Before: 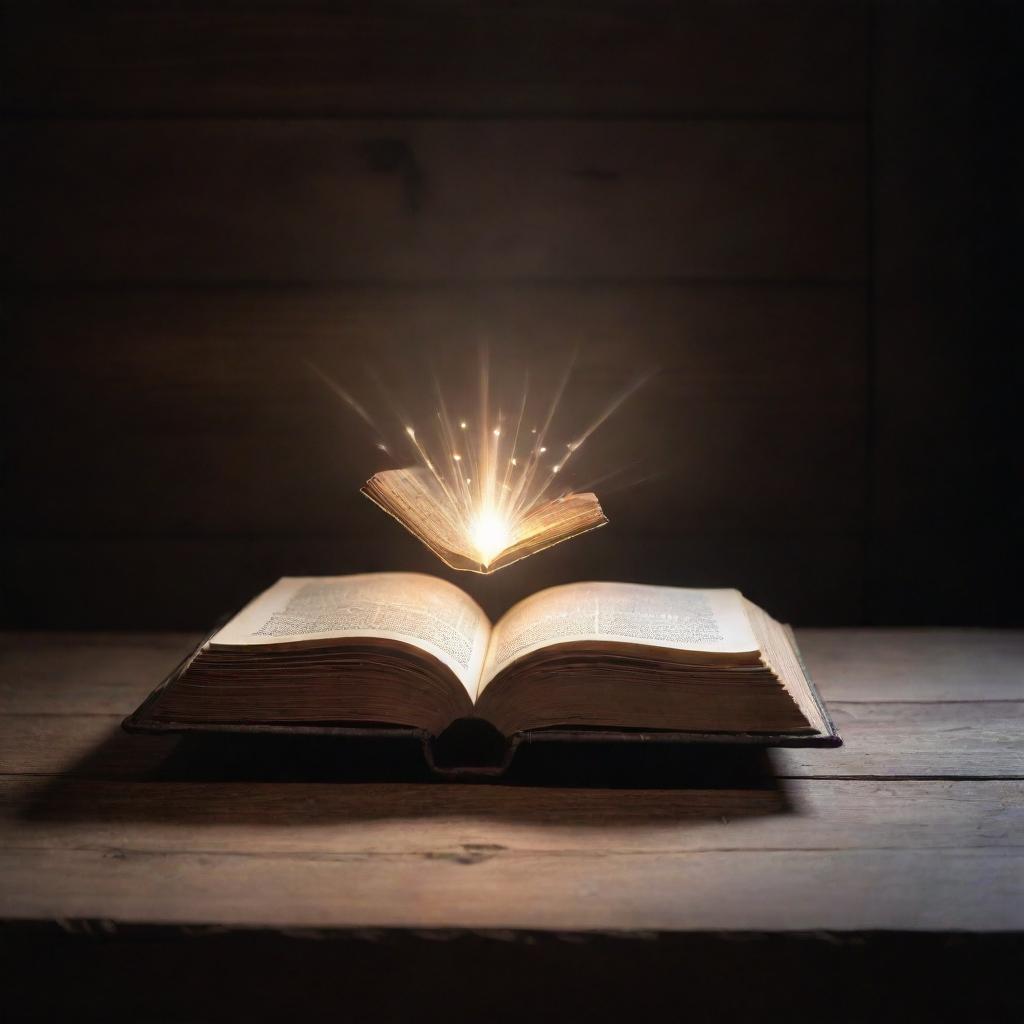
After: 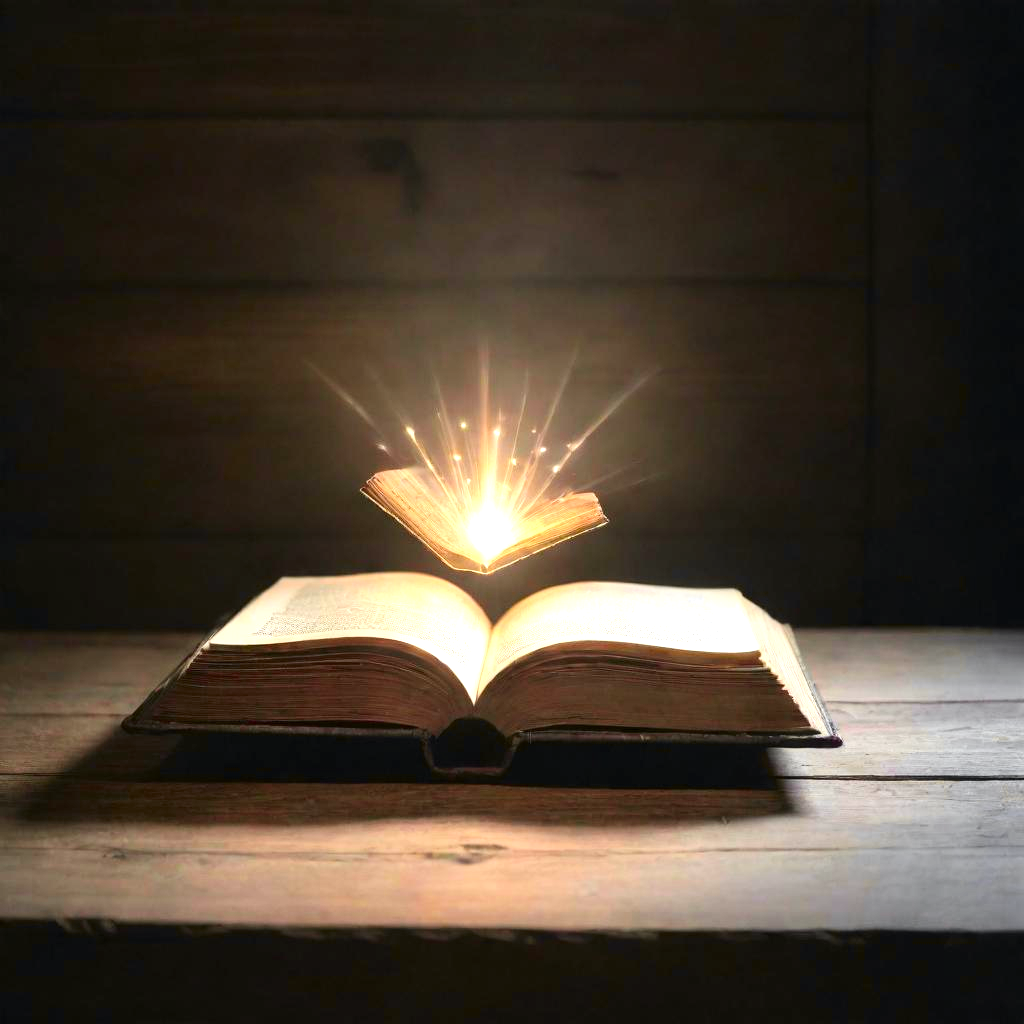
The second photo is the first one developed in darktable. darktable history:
exposure: exposure 1 EV, compensate highlight preservation false
tone curve: curves: ch0 [(0, 0) (0.071, 0.058) (0.266, 0.268) (0.498, 0.542) (0.766, 0.807) (1, 0.983)]; ch1 [(0, 0) (0.346, 0.307) (0.408, 0.387) (0.463, 0.465) (0.482, 0.493) (0.502, 0.499) (0.517, 0.505) (0.55, 0.554) (0.597, 0.61) (0.651, 0.698) (1, 1)]; ch2 [(0, 0) (0.346, 0.34) (0.434, 0.46) (0.485, 0.494) (0.5, 0.498) (0.509, 0.517) (0.526, 0.539) (0.583, 0.603) (0.625, 0.659) (1, 1)], color space Lab, independent channels, preserve colors none
